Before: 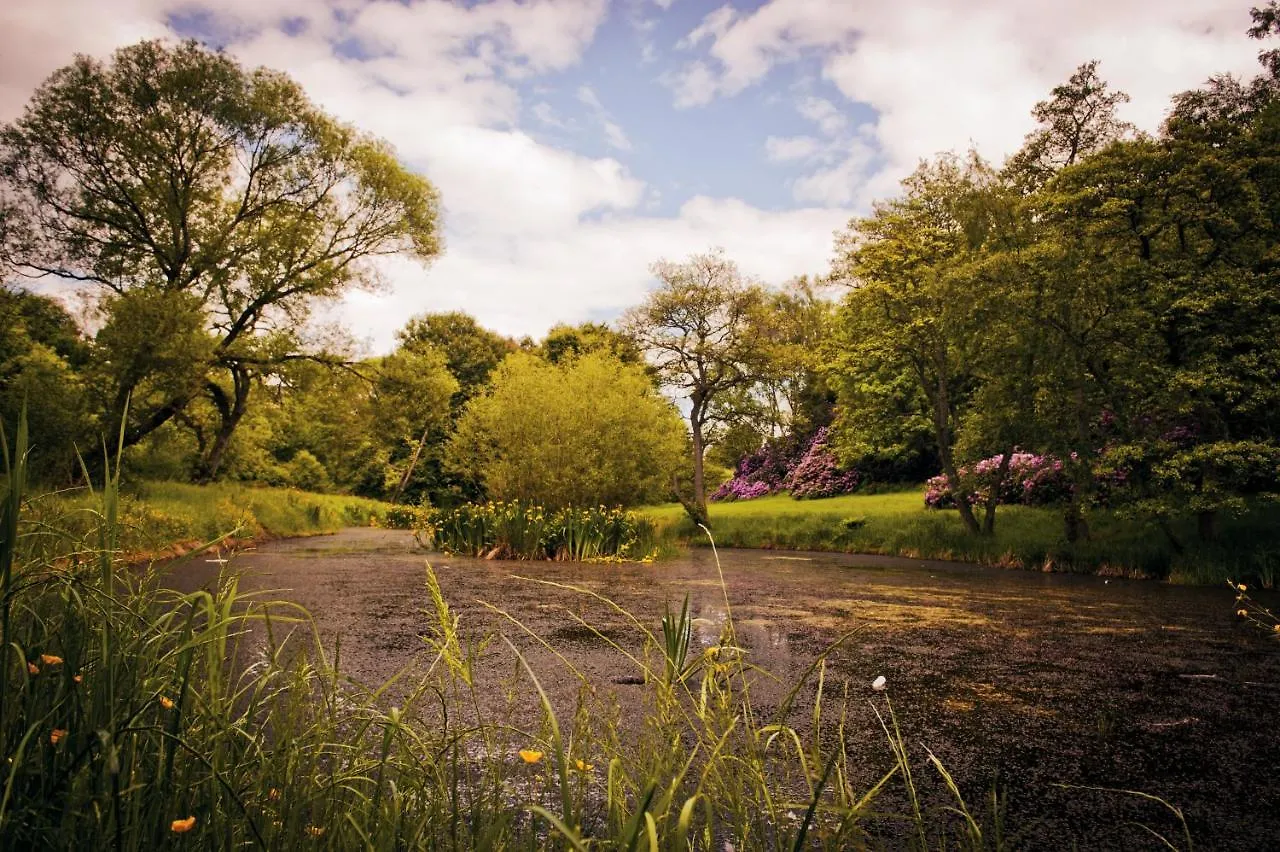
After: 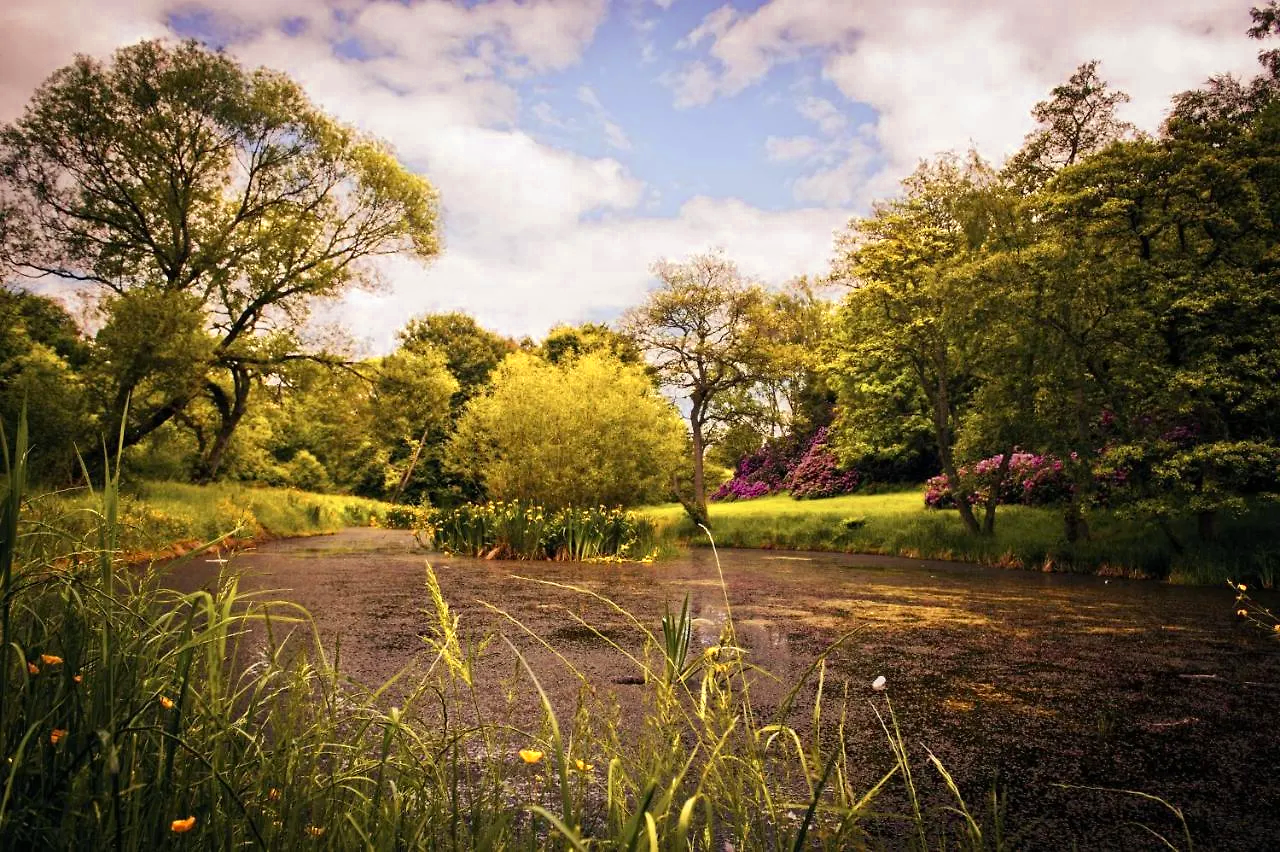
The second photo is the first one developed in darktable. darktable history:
white balance: red 1, blue 1
color zones: curves: ch0 [(0.004, 0.305) (0.261, 0.623) (0.389, 0.399) (0.708, 0.571) (0.947, 0.34)]; ch1 [(0.025, 0.645) (0.229, 0.584) (0.326, 0.551) (0.484, 0.262) (0.757, 0.643)]
